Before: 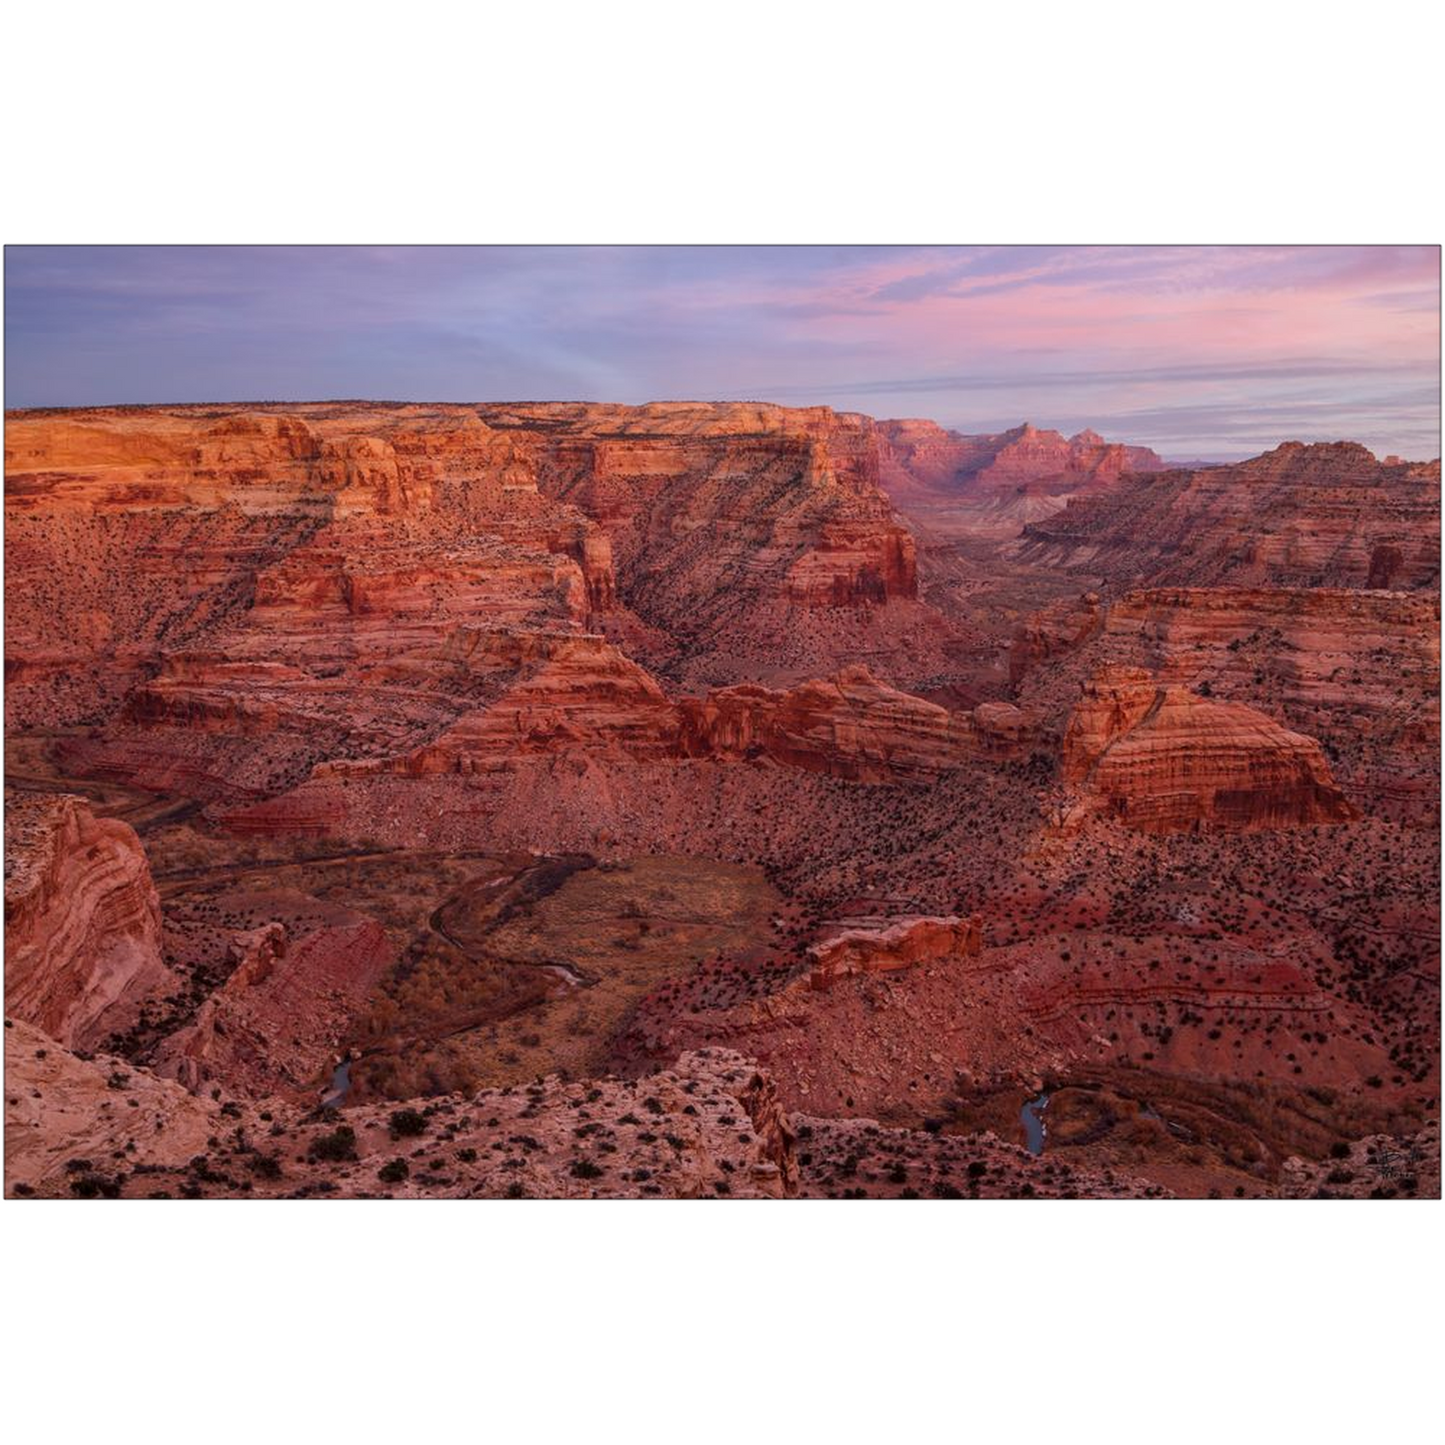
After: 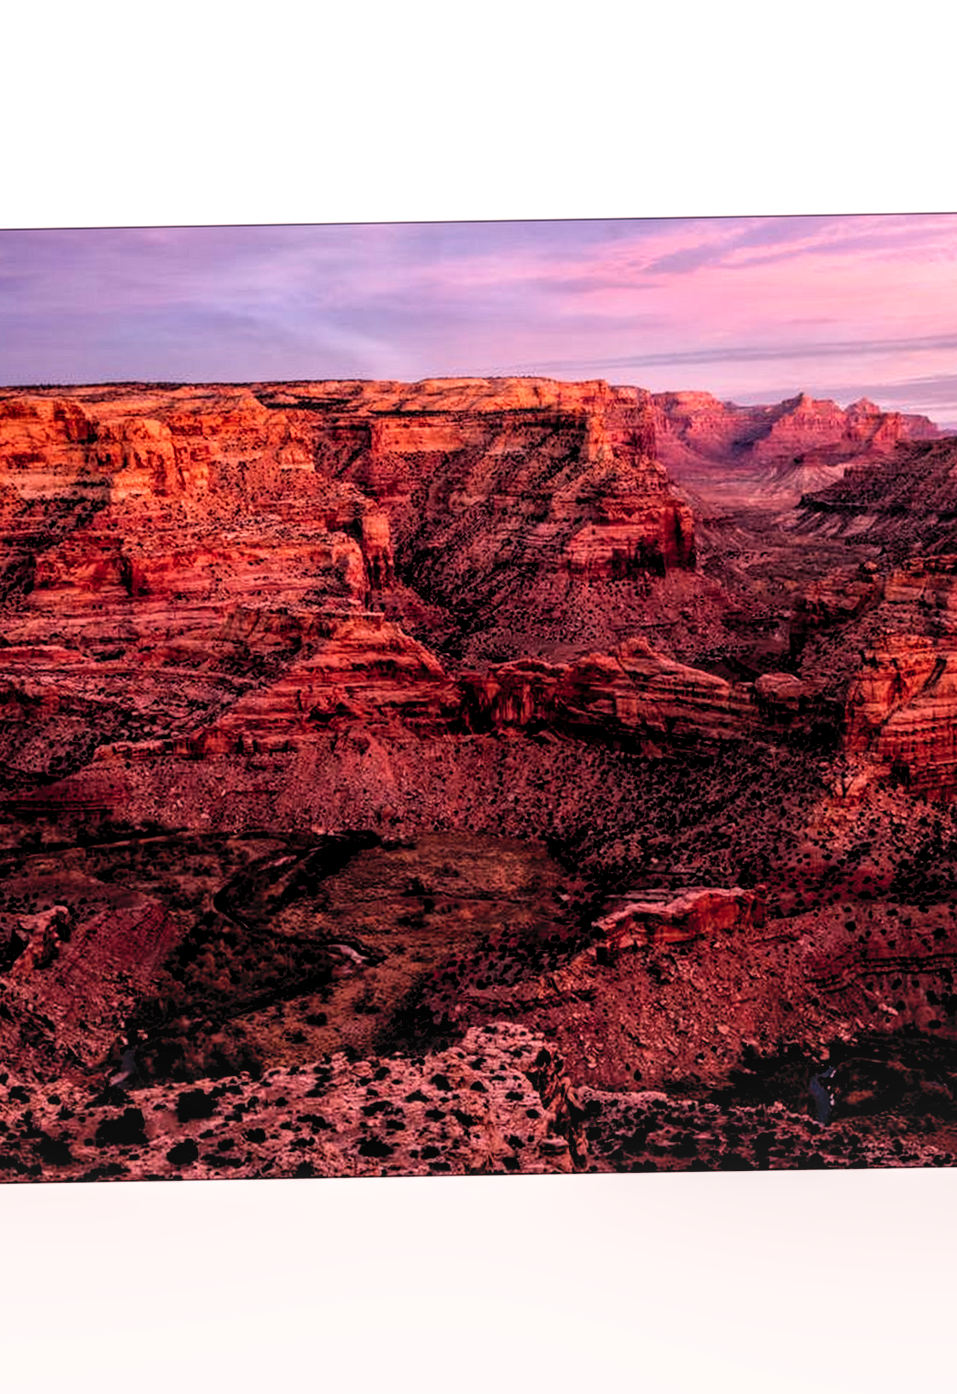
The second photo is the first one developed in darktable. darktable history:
color calibration: illuminant as shot in camera, x 0.358, y 0.373, temperature 4628.91 K
white balance: red 1.127, blue 0.943
rgb levels: levels [[0.034, 0.472, 0.904], [0, 0.5, 1], [0, 0.5, 1]]
tone curve: curves: ch0 [(0, 0) (0.003, 0.023) (0.011, 0.024) (0.025, 0.028) (0.044, 0.035) (0.069, 0.043) (0.1, 0.052) (0.136, 0.063) (0.177, 0.094) (0.224, 0.145) (0.277, 0.209) (0.335, 0.281) (0.399, 0.364) (0.468, 0.453) (0.543, 0.553) (0.623, 0.66) (0.709, 0.767) (0.801, 0.88) (0.898, 0.968) (1, 1)], preserve colors none
color balance rgb: shadows lift › hue 87.51°, highlights gain › chroma 1.62%, highlights gain › hue 55.1°, global offset › chroma 0.1%, global offset › hue 253.66°, linear chroma grading › global chroma 0.5%
local contrast: on, module defaults
crop and rotate: left 15.055%, right 18.278%
rotate and perspective: rotation -1°, crop left 0.011, crop right 0.989, crop top 0.025, crop bottom 0.975
